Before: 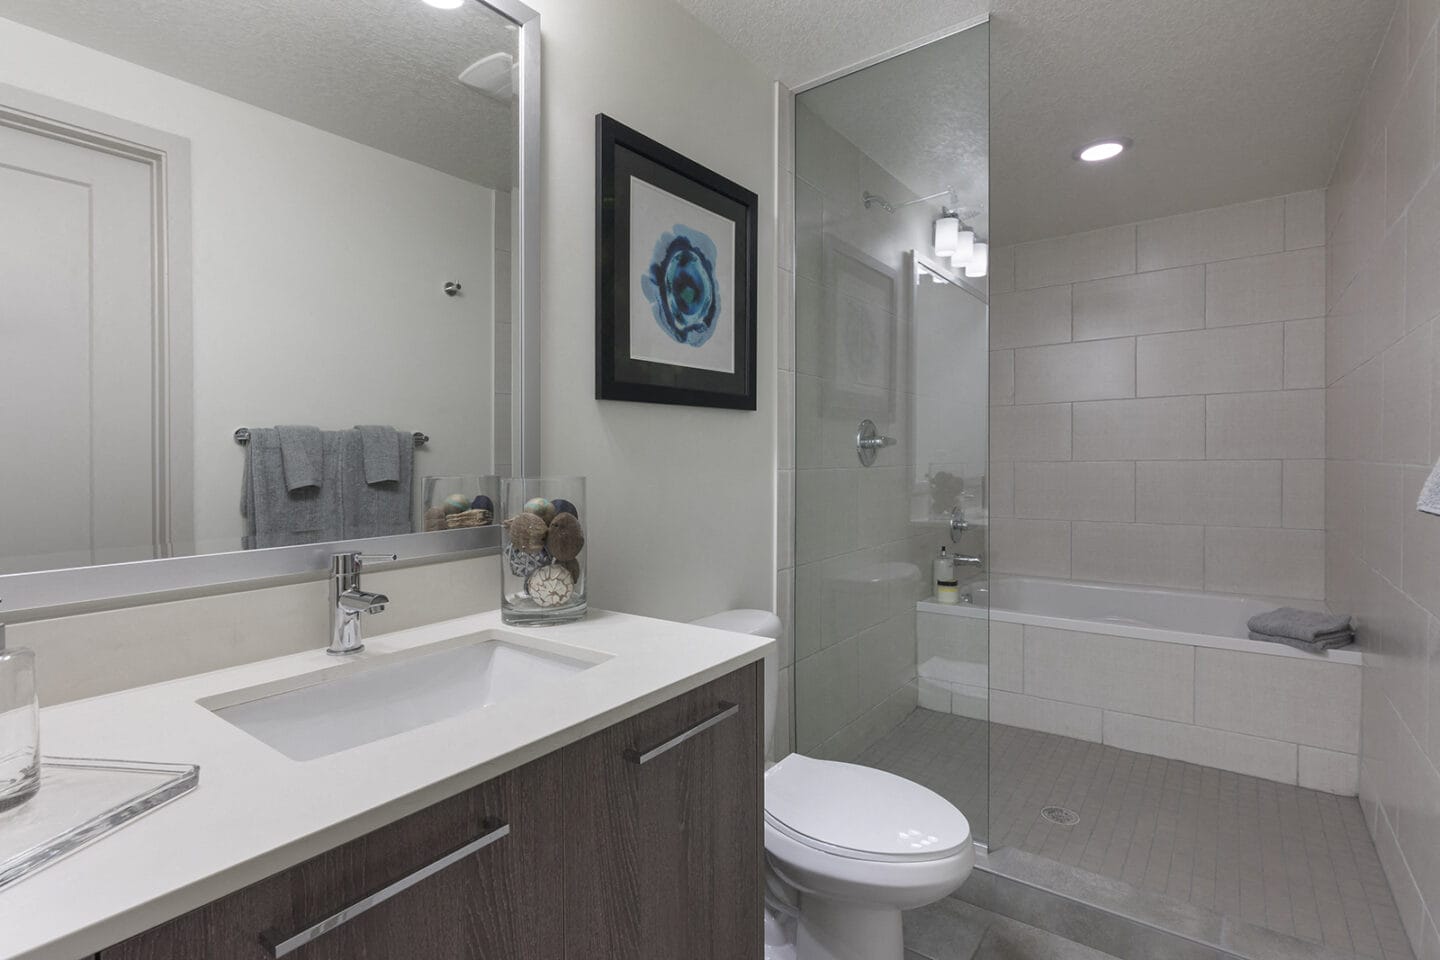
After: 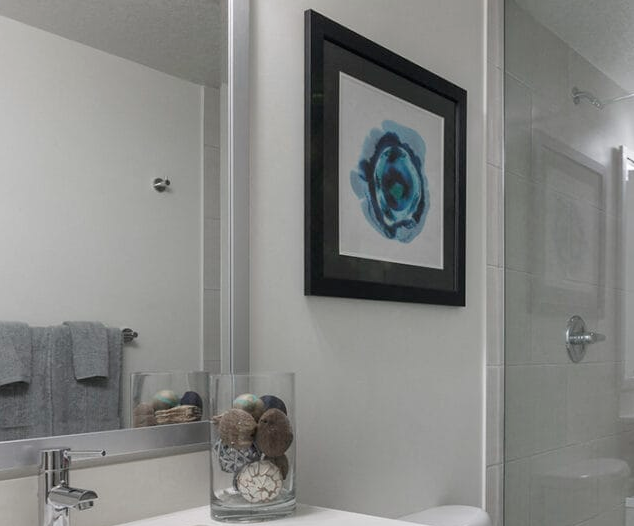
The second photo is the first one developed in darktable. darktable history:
color correction: saturation 0.8
crop: left 20.248%, top 10.86%, right 35.675%, bottom 34.321%
